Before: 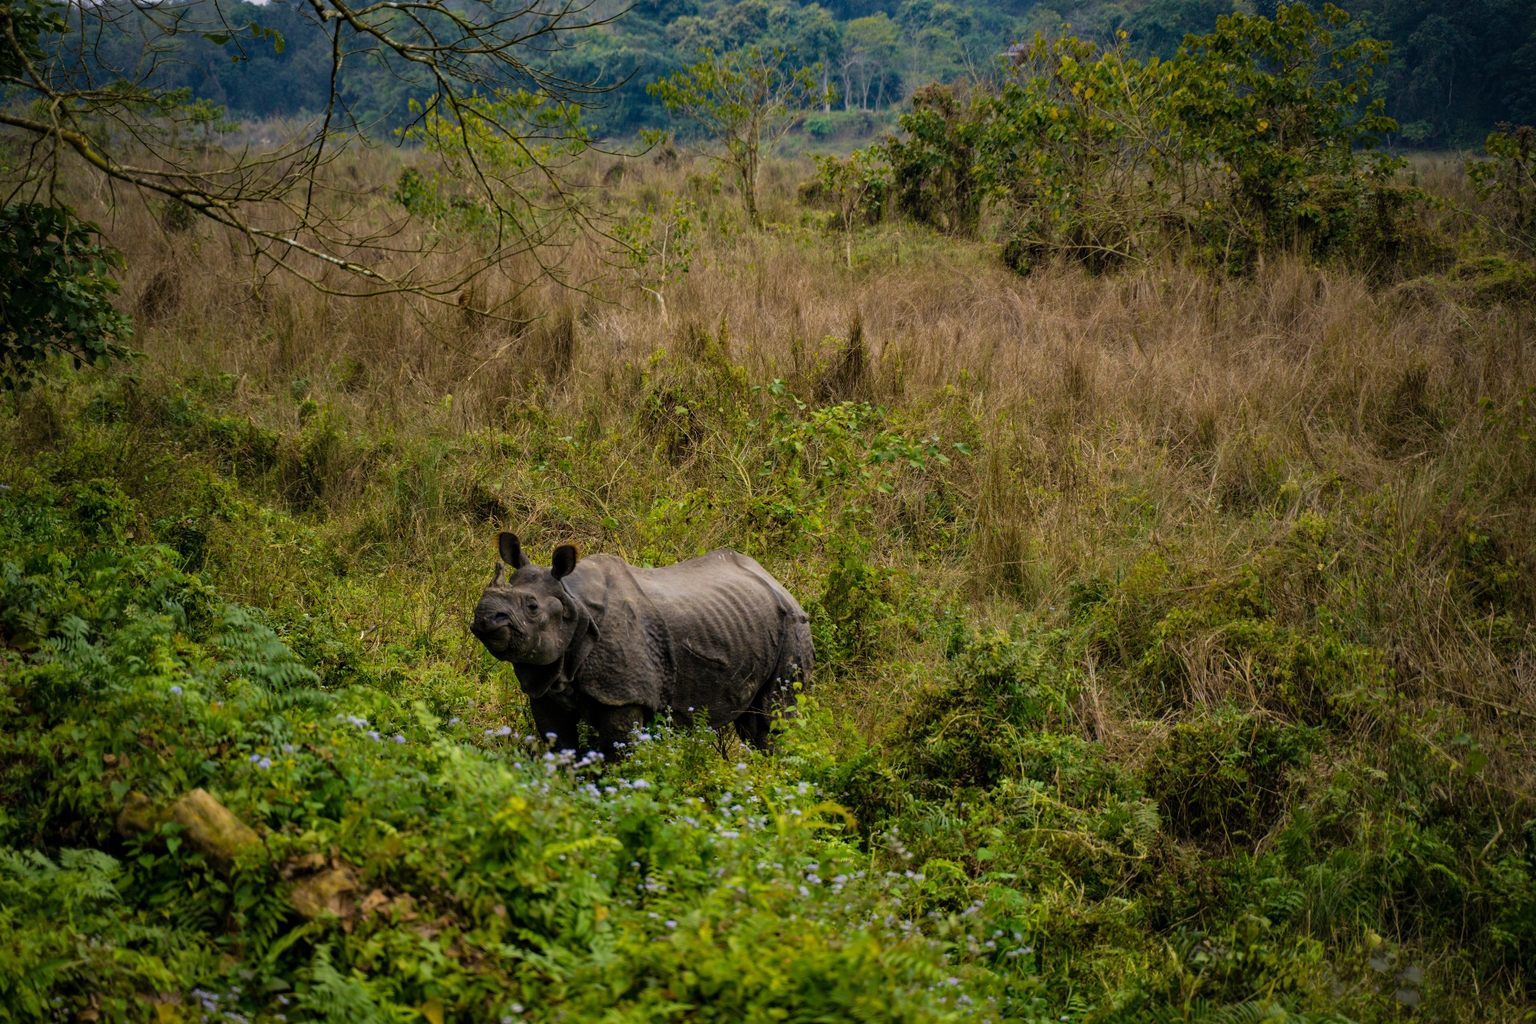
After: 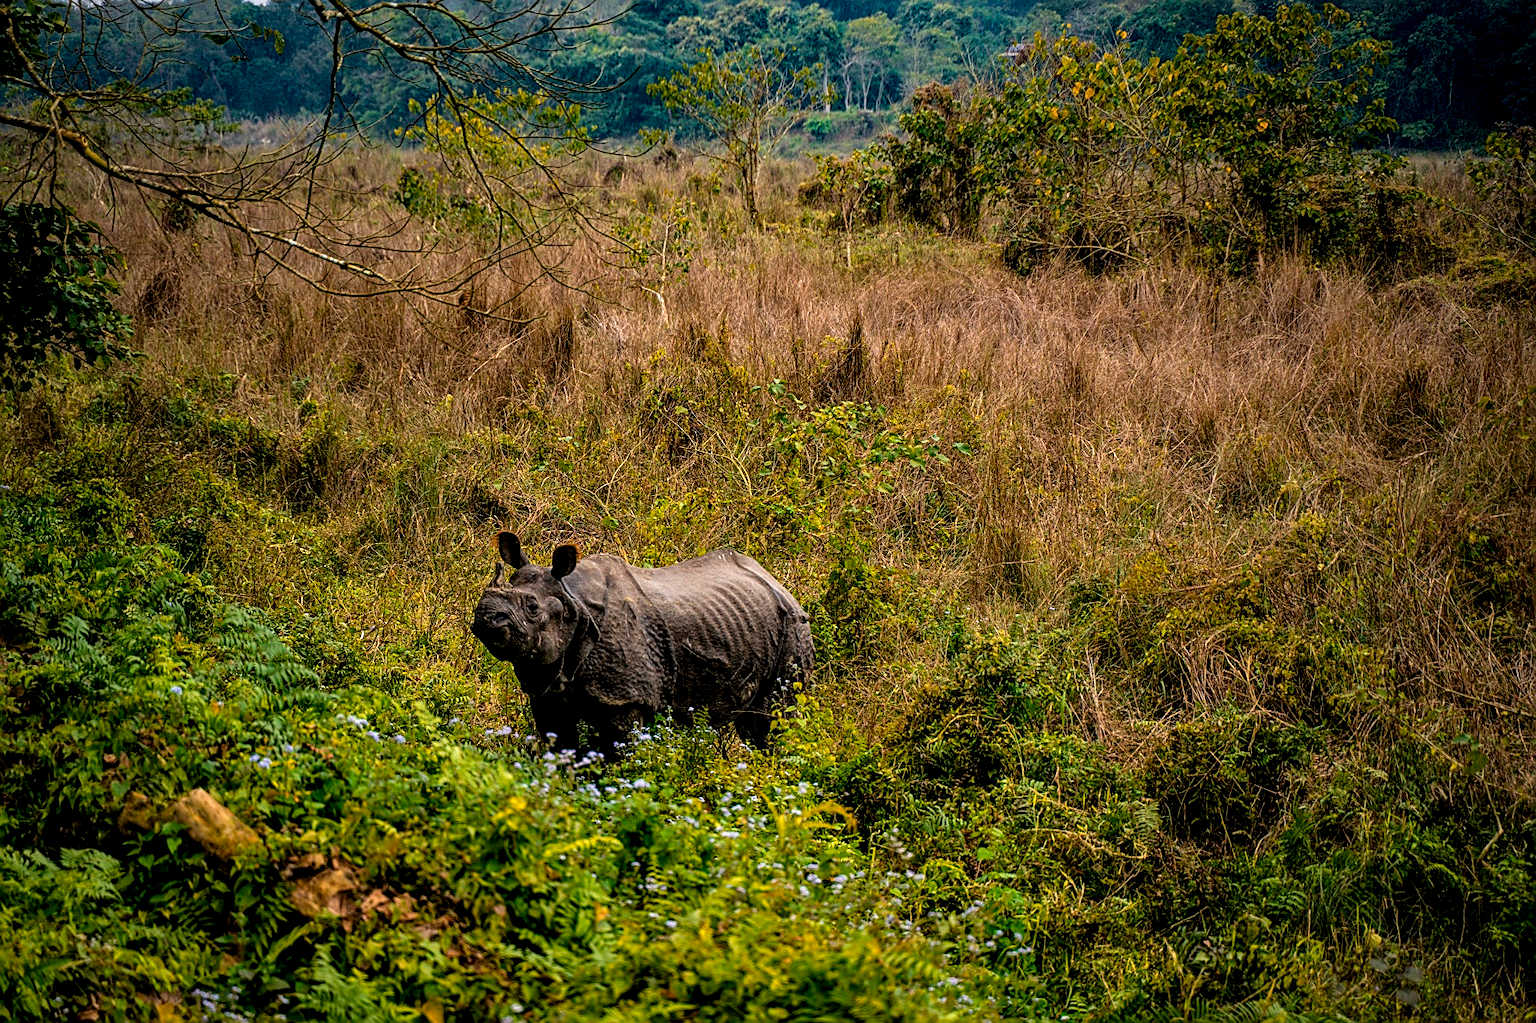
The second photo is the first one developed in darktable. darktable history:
local contrast: detail 150%
color zones: curves: ch1 [(0.239, 0.552) (0.75, 0.5)]; ch2 [(0.25, 0.462) (0.749, 0.457)]
sharpen: amount 1.017
